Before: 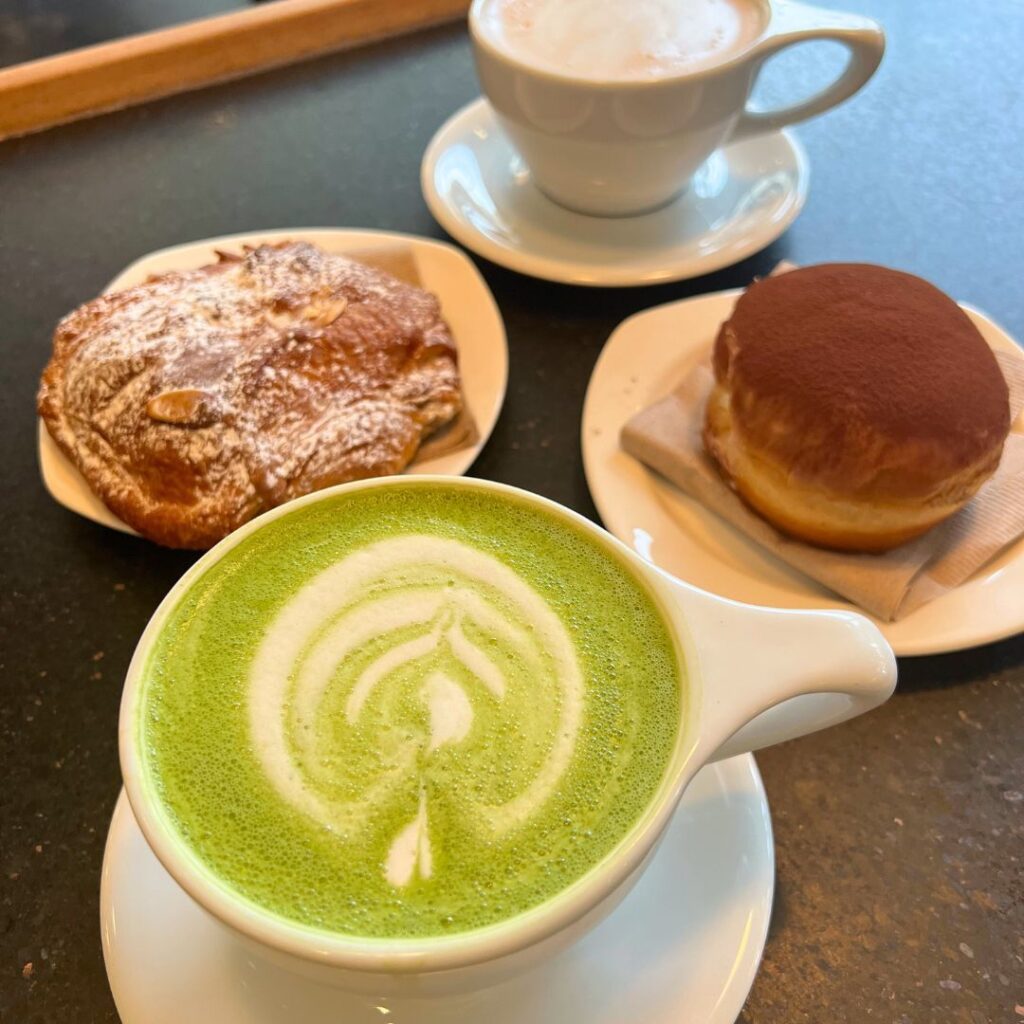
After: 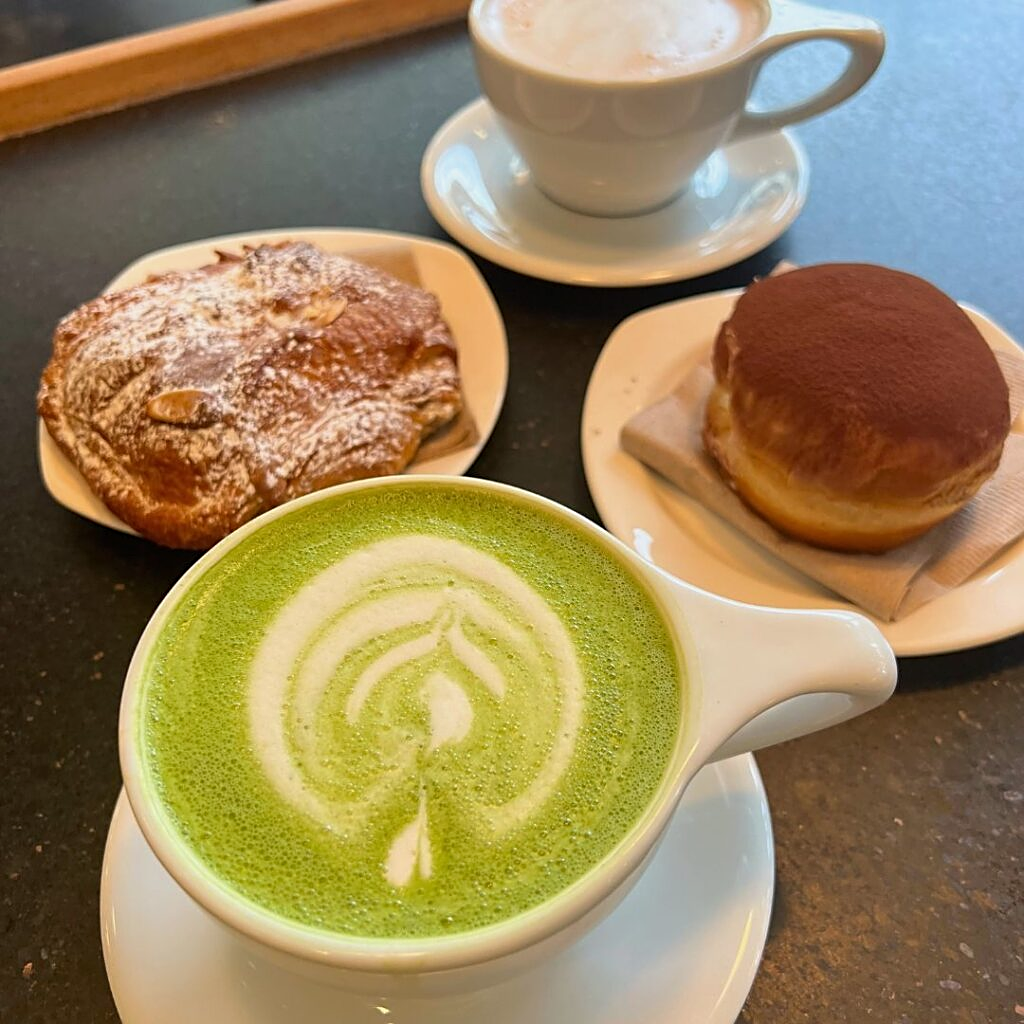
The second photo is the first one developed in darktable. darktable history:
exposure: exposure -0.142 EV, compensate exposure bias true, compensate highlight preservation false
sharpen: on, module defaults
